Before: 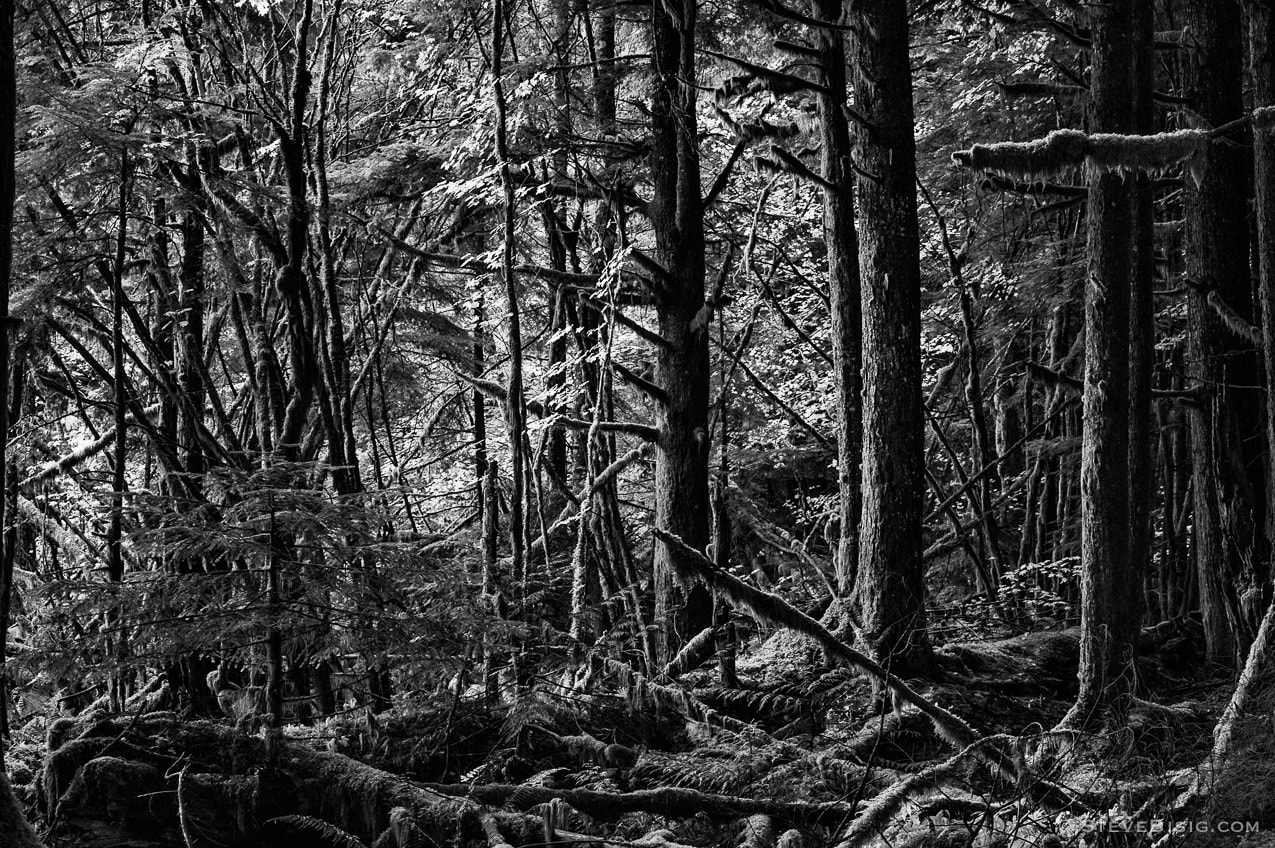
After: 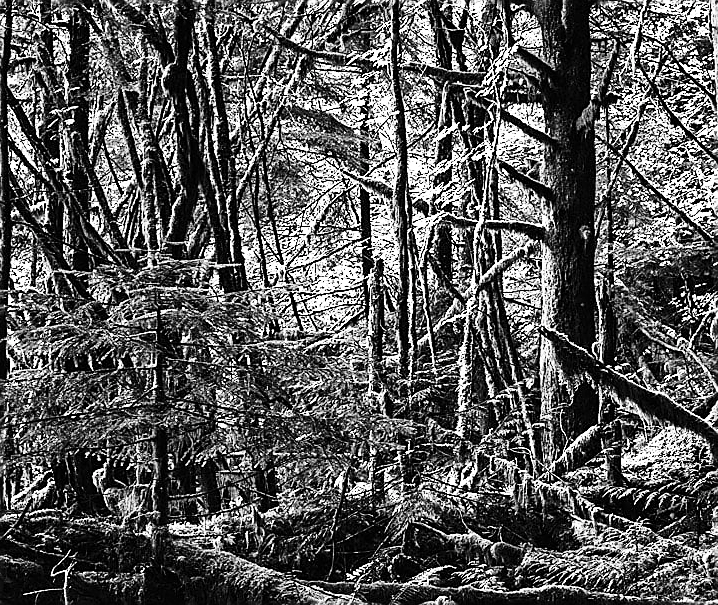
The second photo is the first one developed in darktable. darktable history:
crop: left 8.966%, top 23.852%, right 34.699%, bottom 4.703%
exposure: black level correction 0, exposure 0.7 EV, compensate exposure bias true, compensate highlight preservation false
color balance rgb: perceptual saturation grading › global saturation 20%, global vibrance 20%
base curve: curves: ch0 [(0, 0) (0.028, 0.03) (0.121, 0.232) (0.46, 0.748) (0.859, 0.968) (1, 1)], preserve colors none
tone equalizer: on, module defaults
sharpen: radius 1.4, amount 1.25, threshold 0.7
contrast brightness saturation: contrast 0.1, saturation -0.3
